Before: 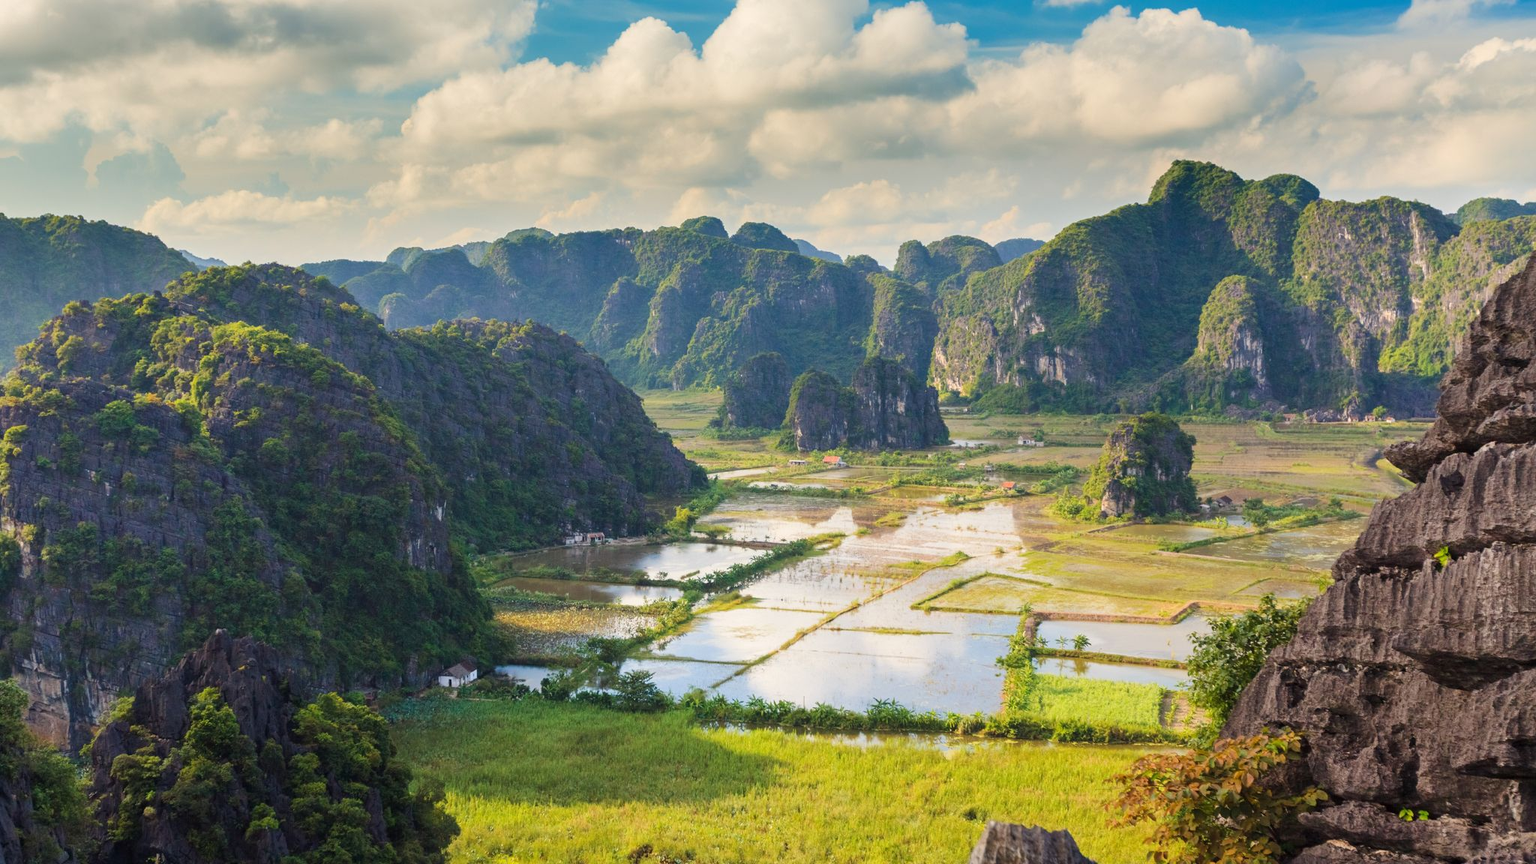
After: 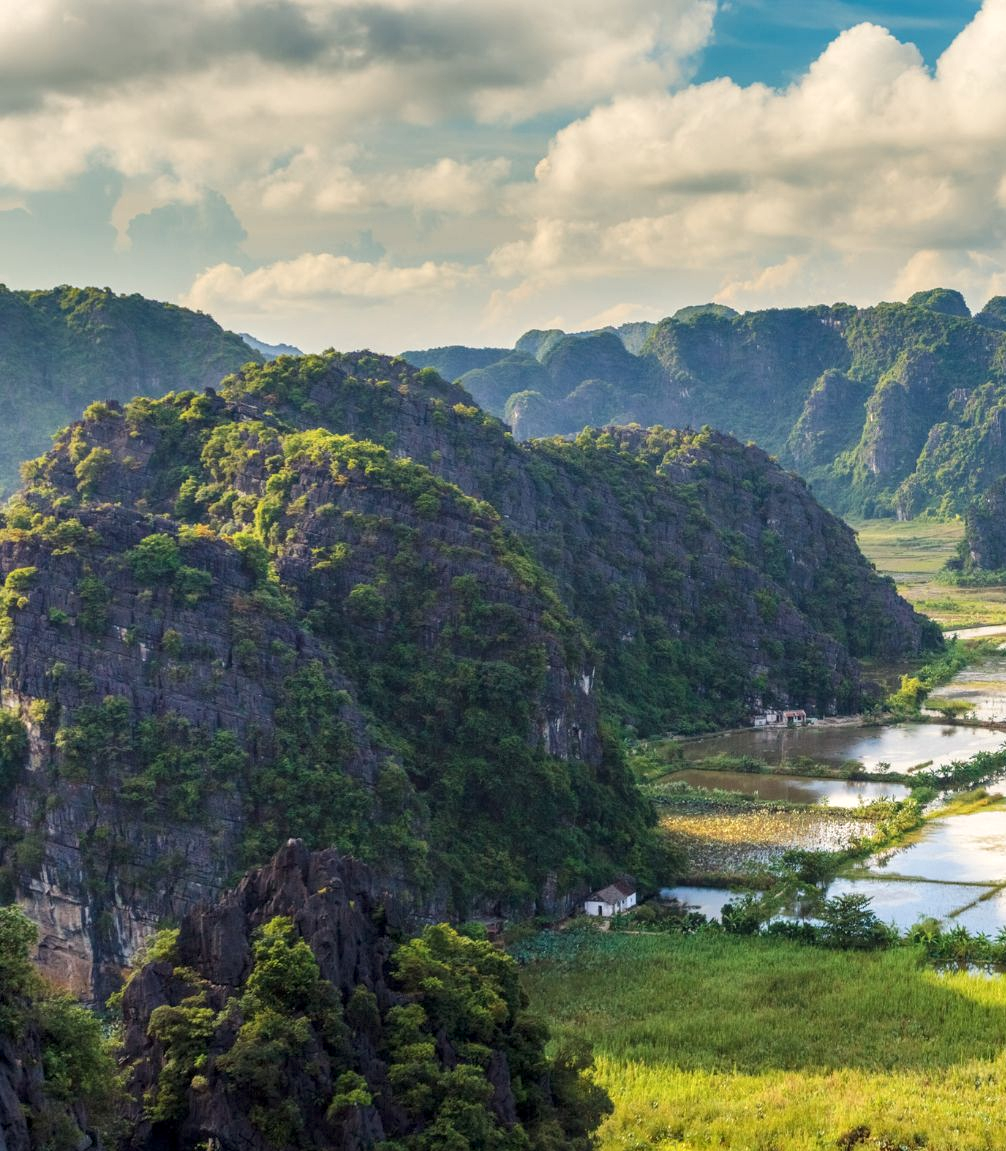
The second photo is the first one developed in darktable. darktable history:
crop and rotate: left 0%, top 0%, right 50.845%
local contrast: detail 130%
